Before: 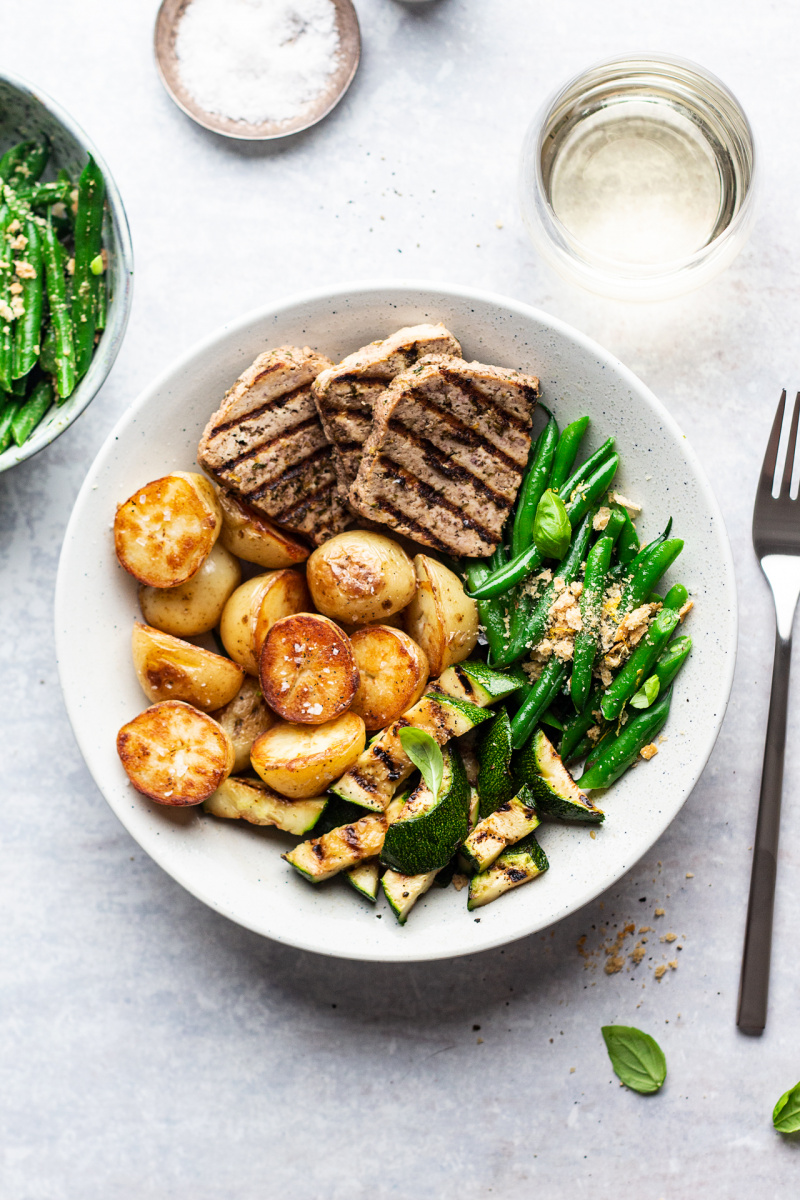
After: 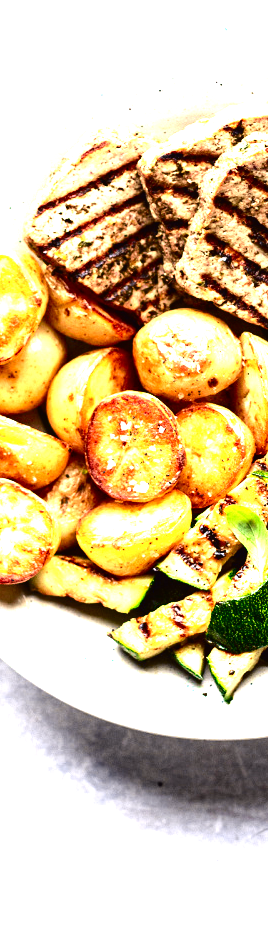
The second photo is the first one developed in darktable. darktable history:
crop and rotate: left 21.77%, top 18.528%, right 44.676%, bottom 2.997%
tone equalizer: on, module defaults
levels: levels [0, 0.352, 0.703]
tone curve: curves: ch0 [(0, 0.011) (0.053, 0.026) (0.174, 0.115) (0.398, 0.444) (0.673, 0.775) (0.829, 0.906) (0.991, 0.981)]; ch1 [(0, 0) (0.276, 0.206) (0.409, 0.383) (0.473, 0.458) (0.492, 0.501) (0.512, 0.513) (0.54, 0.543) (0.585, 0.617) (0.659, 0.686) (0.78, 0.8) (1, 1)]; ch2 [(0, 0) (0.438, 0.449) (0.473, 0.469) (0.503, 0.5) (0.523, 0.534) (0.562, 0.594) (0.612, 0.635) (0.695, 0.713) (1, 1)], color space Lab, independent channels, preserve colors none
